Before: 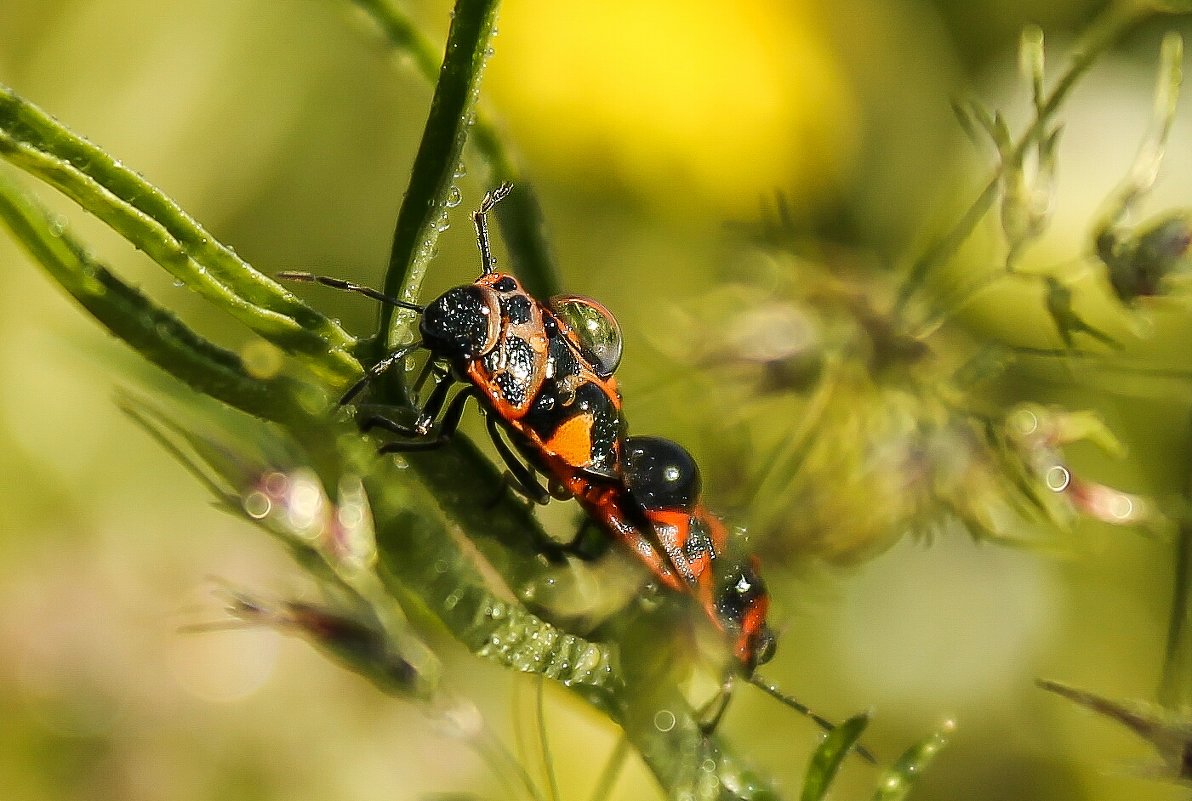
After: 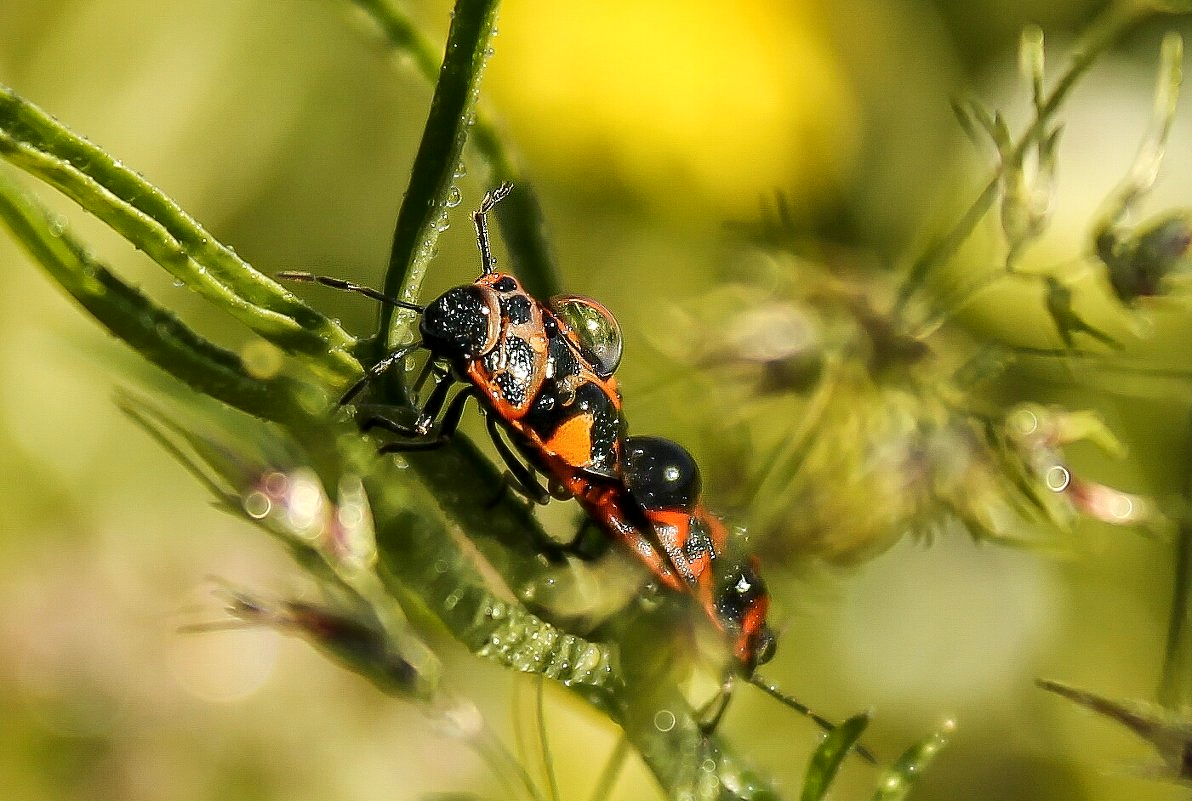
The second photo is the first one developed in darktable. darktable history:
local contrast: mode bilateral grid, contrast 19, coarseness 50, detail 130%, midtone range 0.2
